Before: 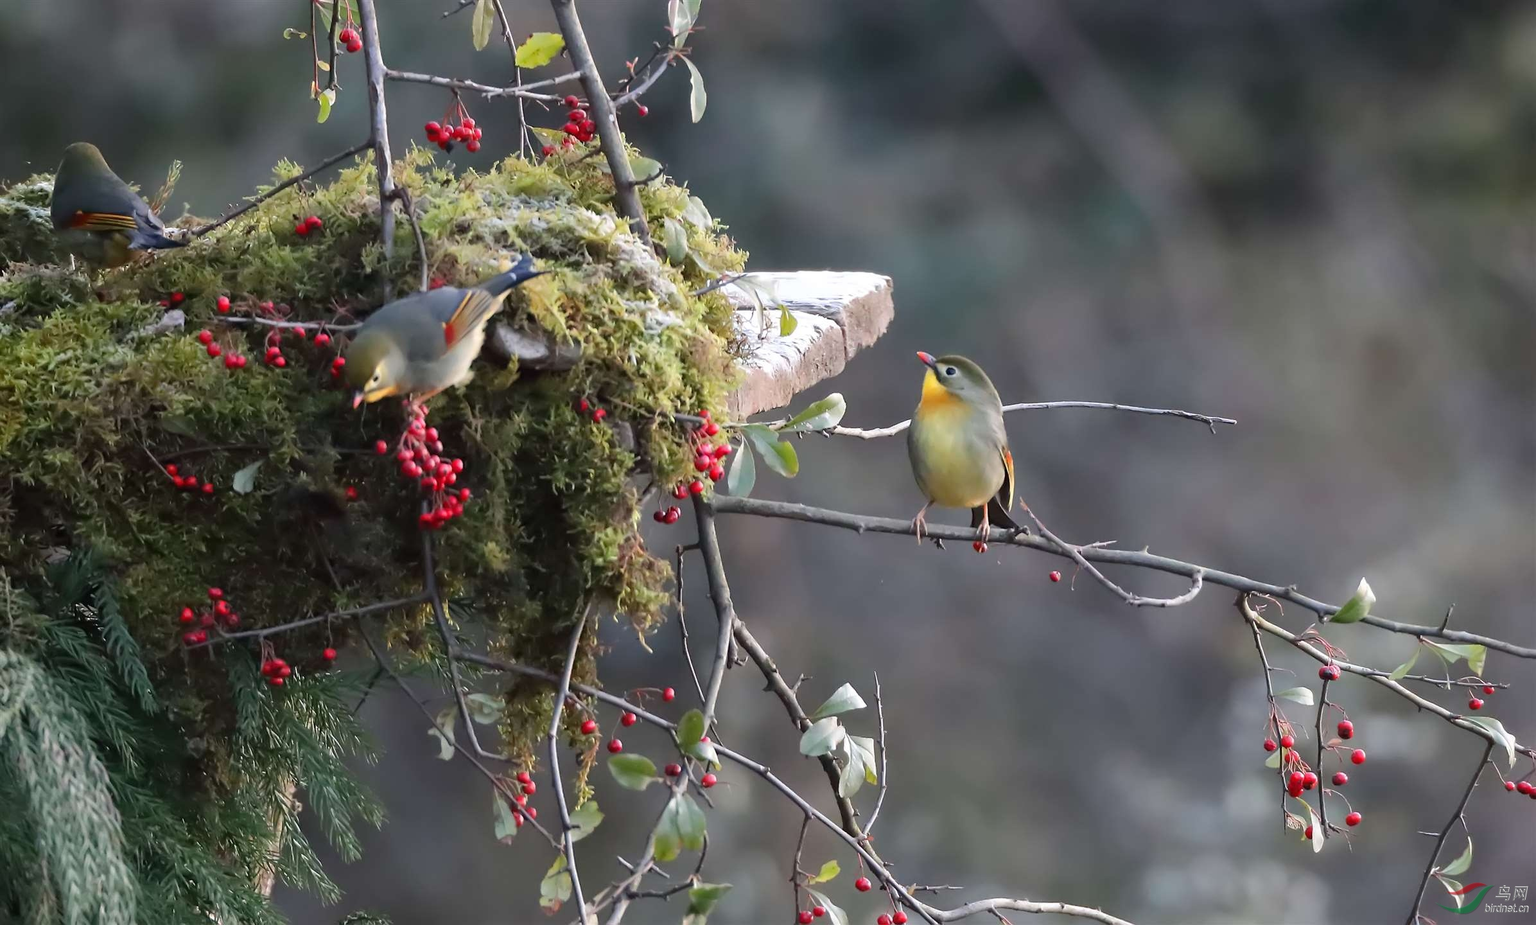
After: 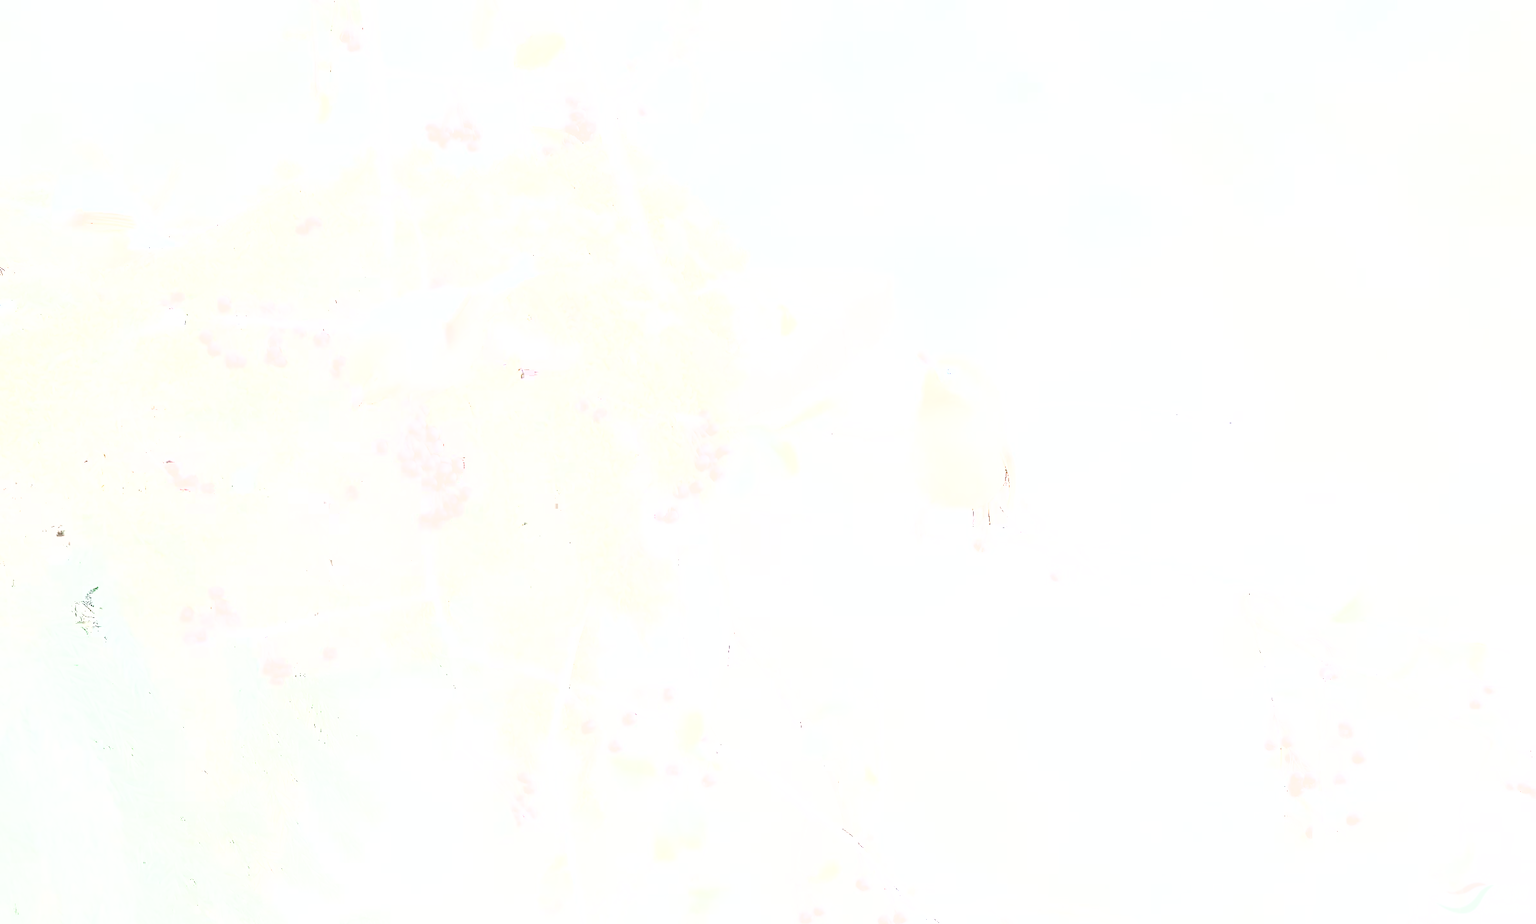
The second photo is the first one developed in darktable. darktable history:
color correction: highlights b* -0.01, saturation 0.261
shadows and highlights: shadows 30.04
color balance rgb: shadows lift › chroma 1.019%, shadows lift › hue 31.28°, highlights gain › luminance 6.101%, highlights gain › chroma 1.314%, highlights gain › hue 92.15°, perceptual saturation grading › global saturation 45.648%, perceptual saturation grading › highlights -50.31%, perceptual saturation grading › shadows 30.124%, global vibrance 14.59%
exposure: exposure 7.917 EV, compensate highlight preservation false
